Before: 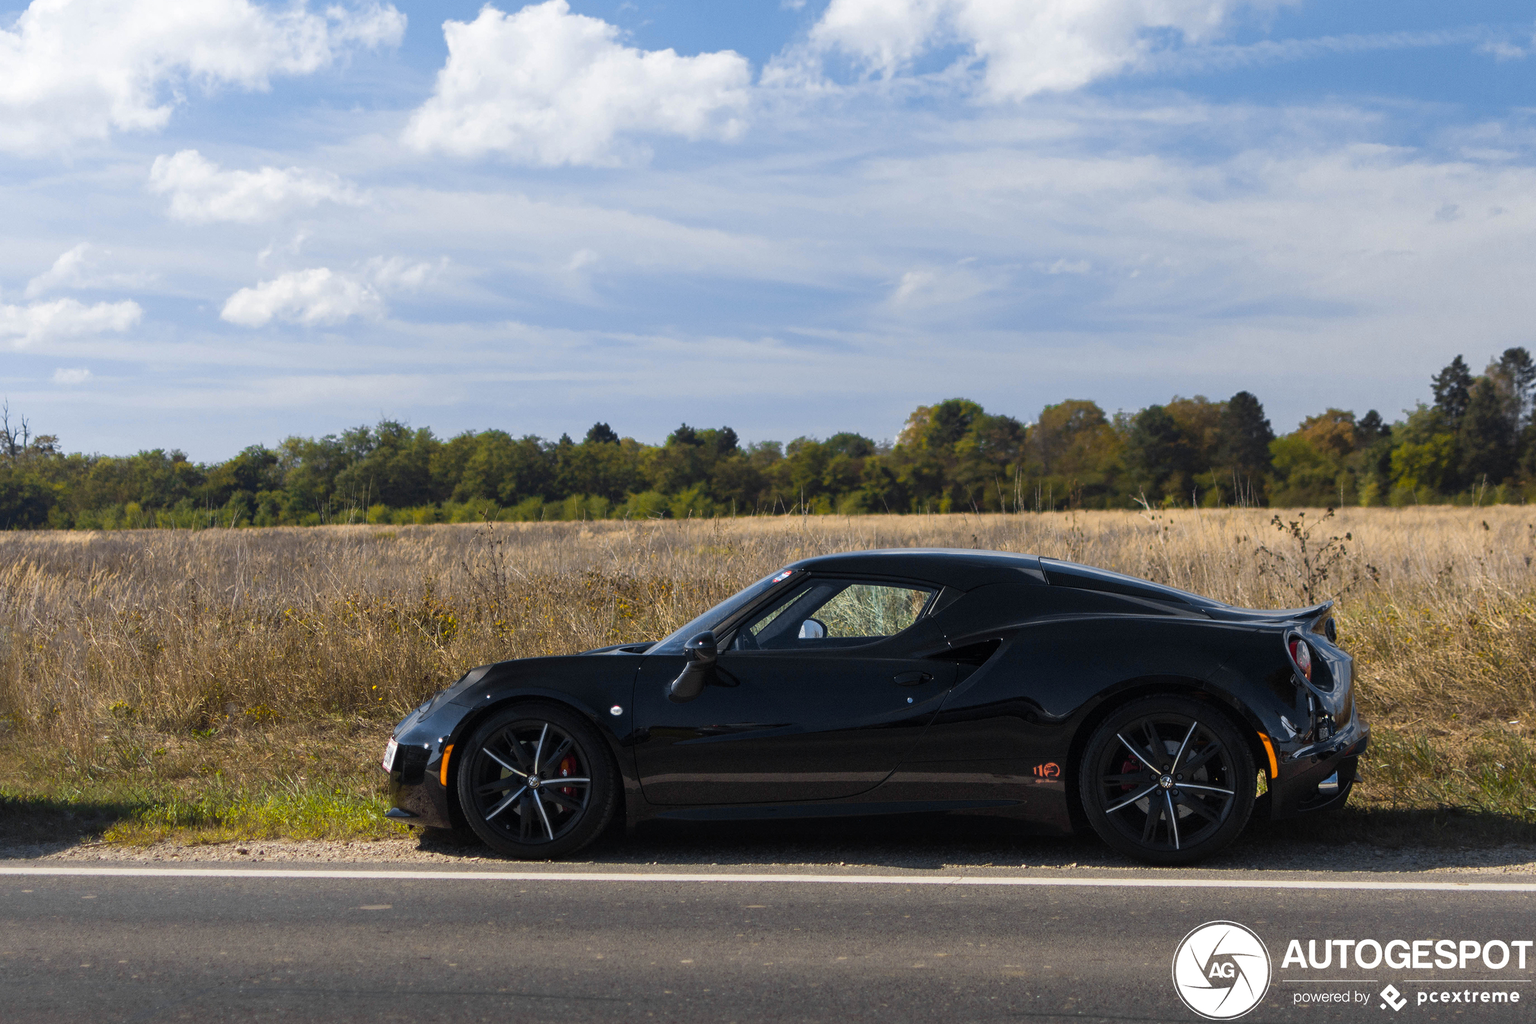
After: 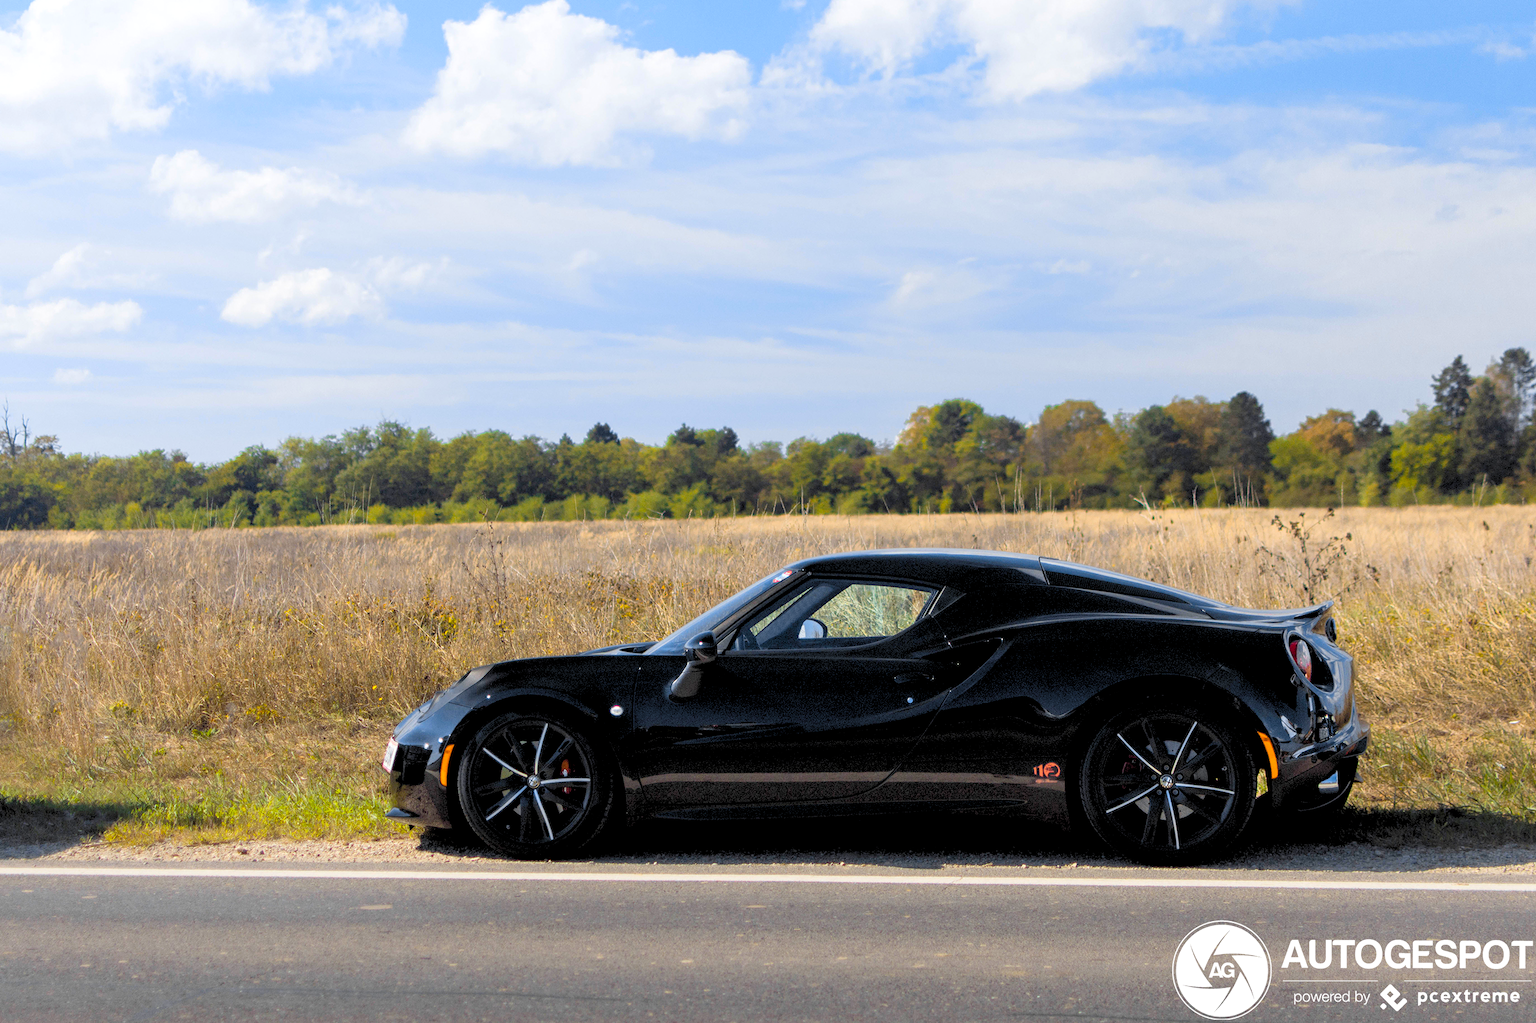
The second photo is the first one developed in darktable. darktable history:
levels: black 3.82%, levels [0.072, 0.414, 0.976]
